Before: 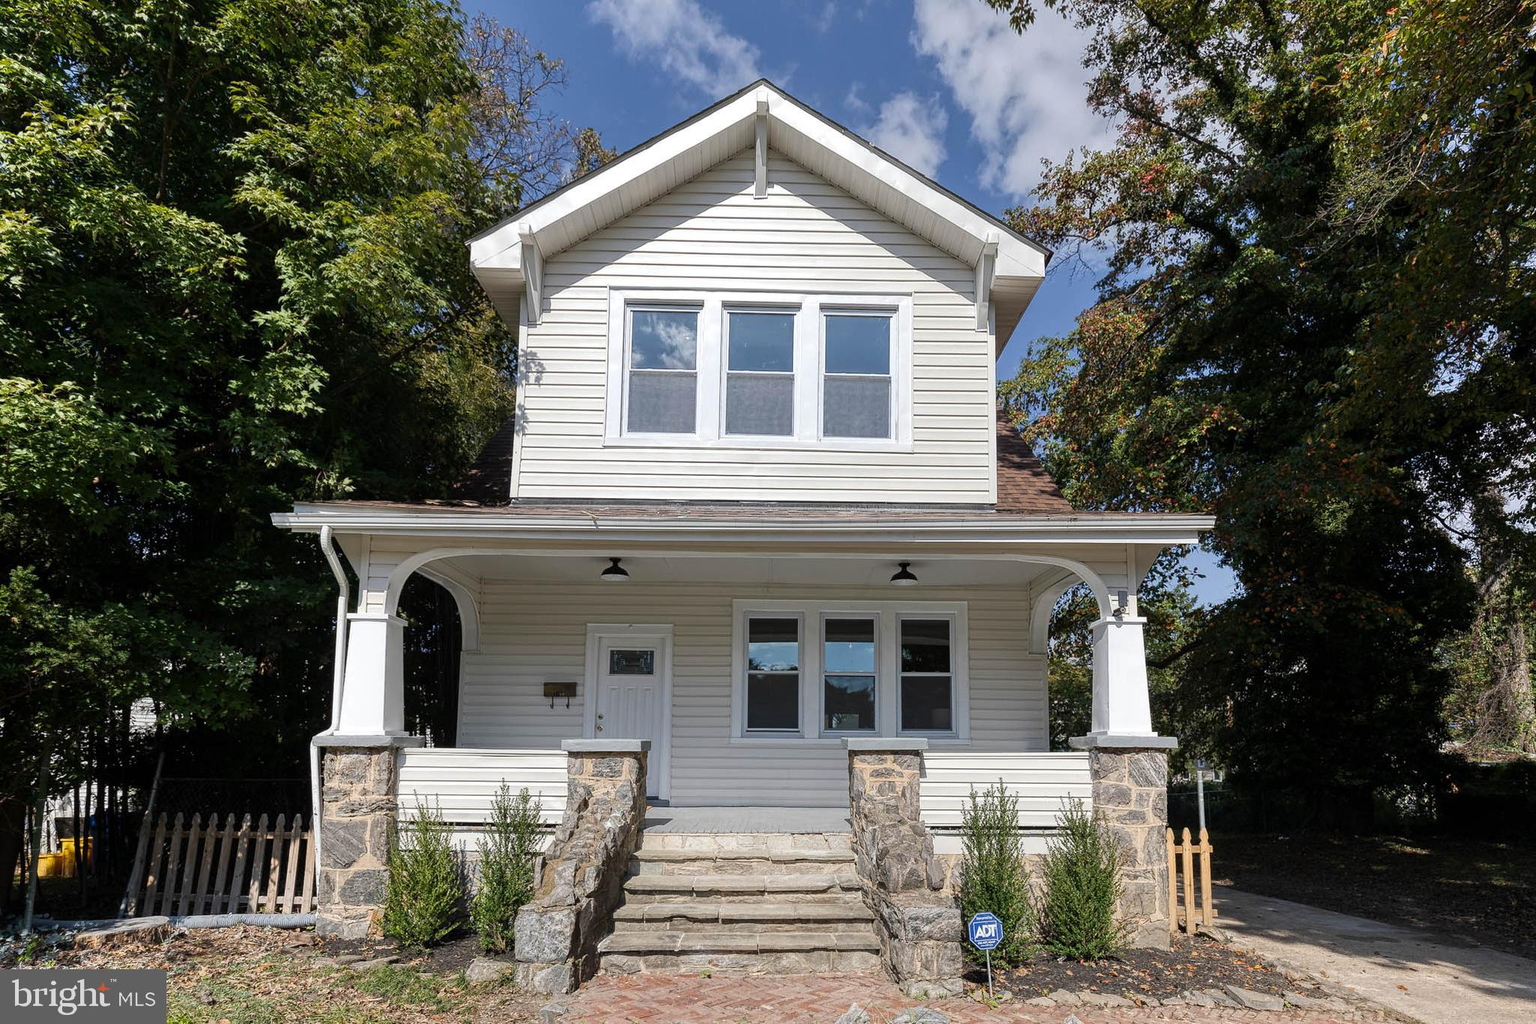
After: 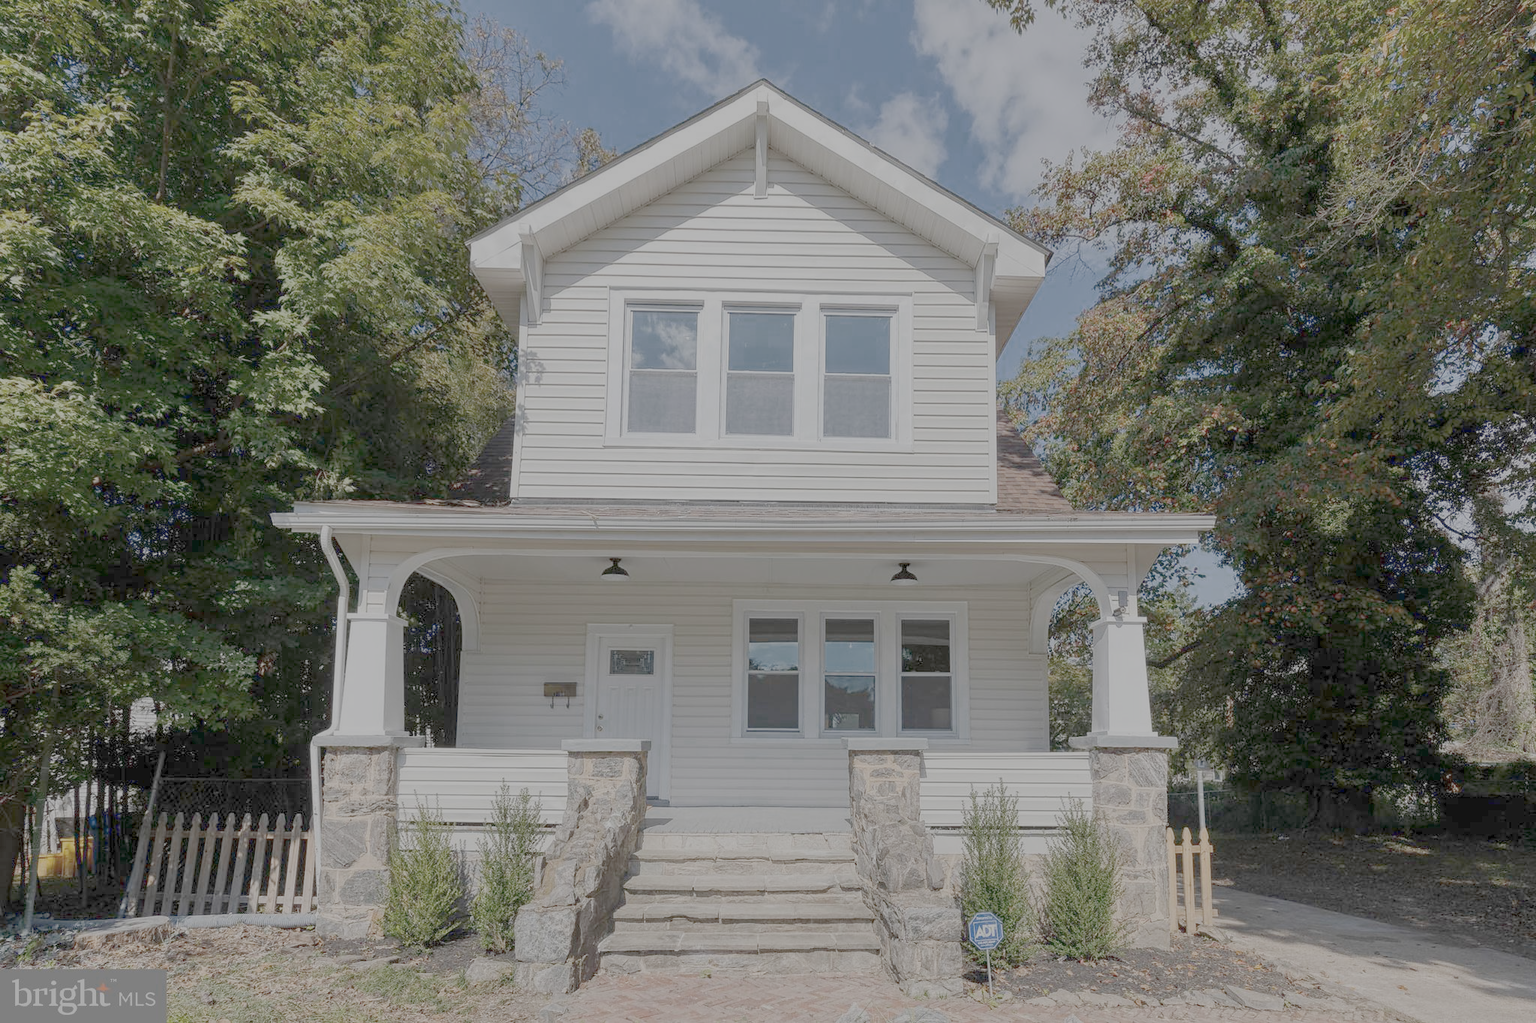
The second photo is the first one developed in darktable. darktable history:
exposure: black level correction 0, exposure -0.721 EV
color zones: curves: ch0 [(0.25, 0.5) (0.636, 0.25) (0.75, 0.5)]
color balance rgb: perceptual saturation grading › global saturation -27.94%, hue shift -2.27°, contrast -21.26%
